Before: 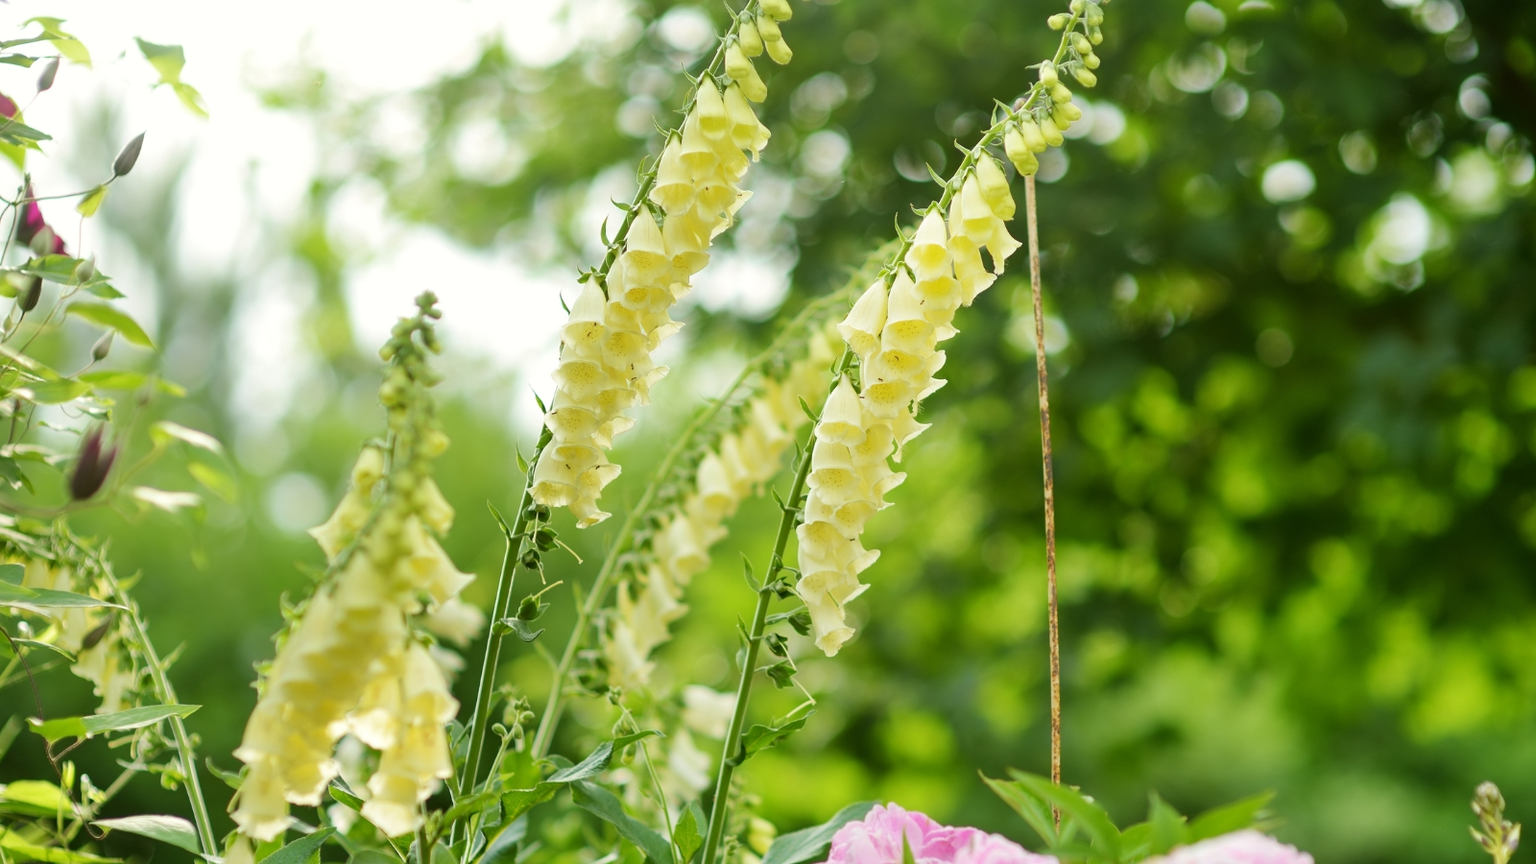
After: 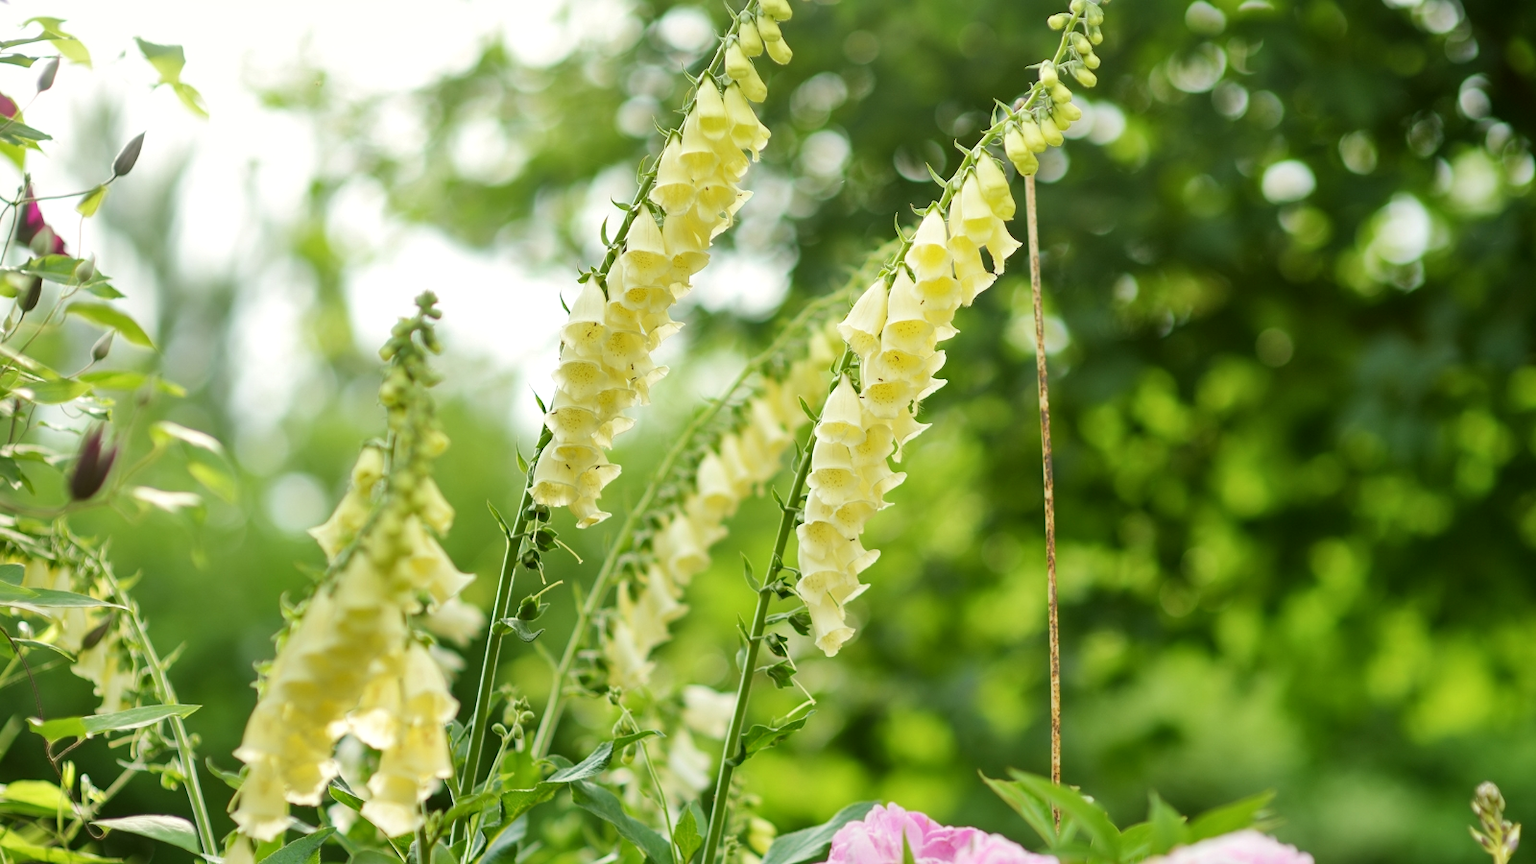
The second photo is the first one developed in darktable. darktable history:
local contrast: mode bilateral grid, contrast 20, coarseness 50, detail 120%, midtone range 0.2
white balance: emerald 1
